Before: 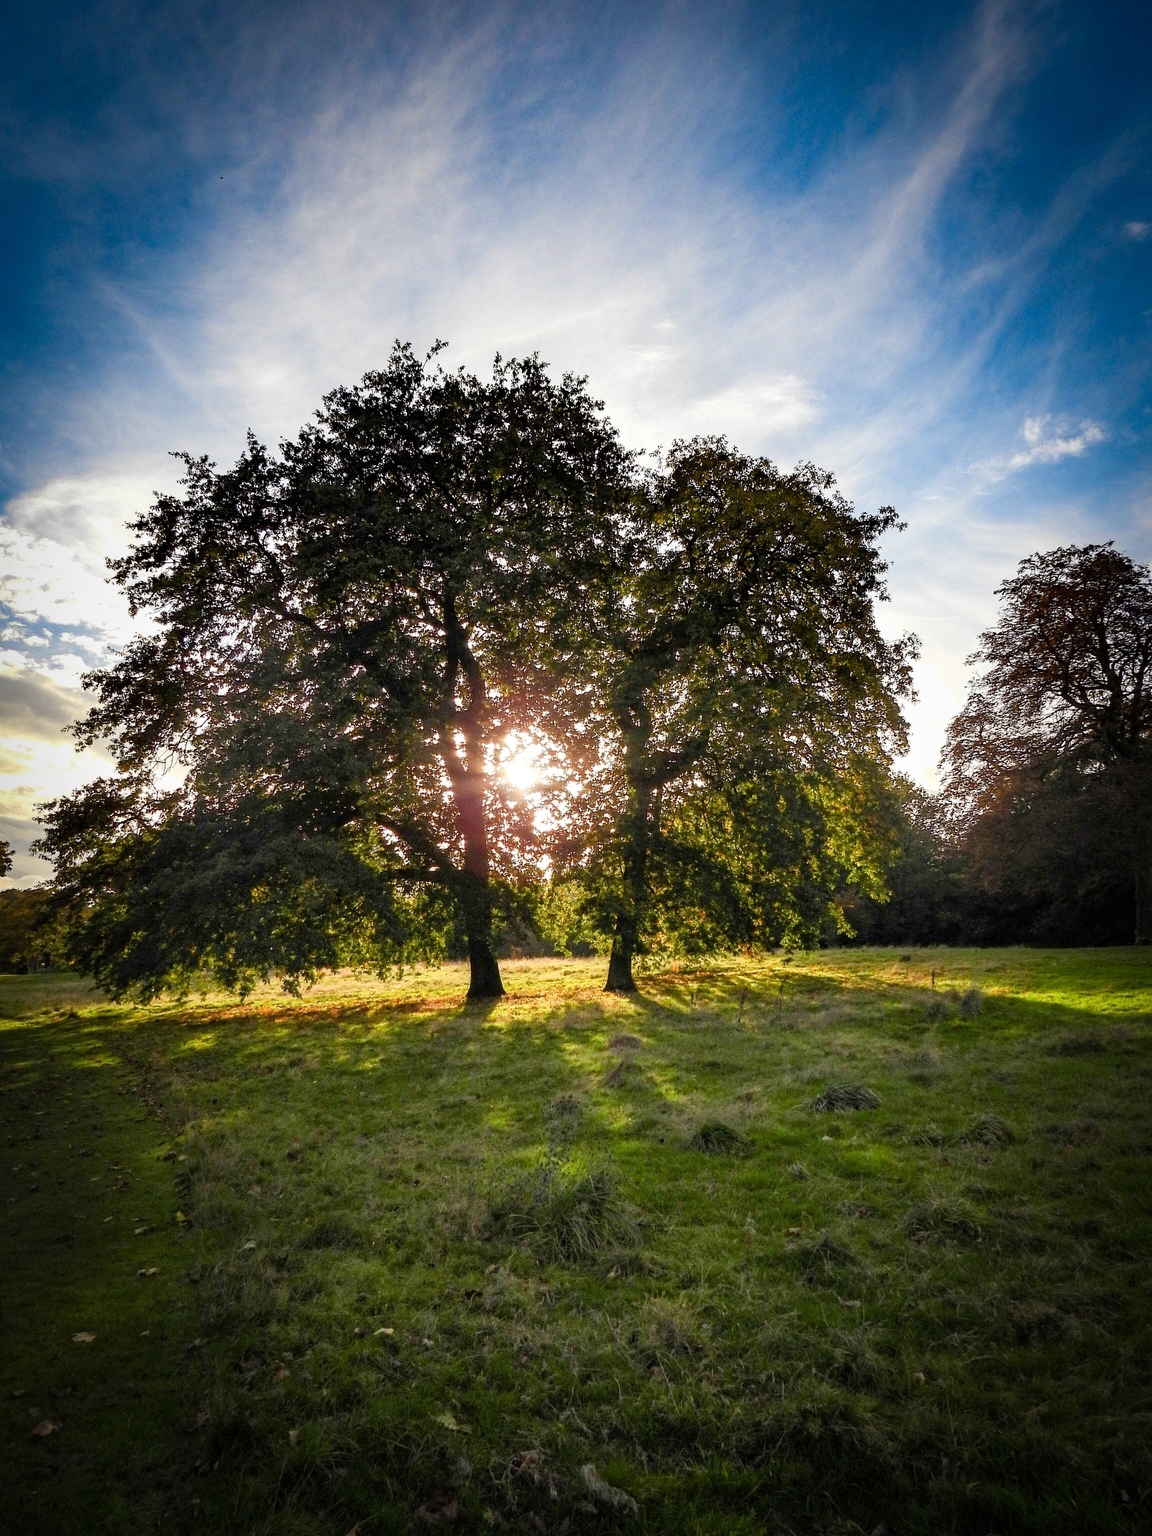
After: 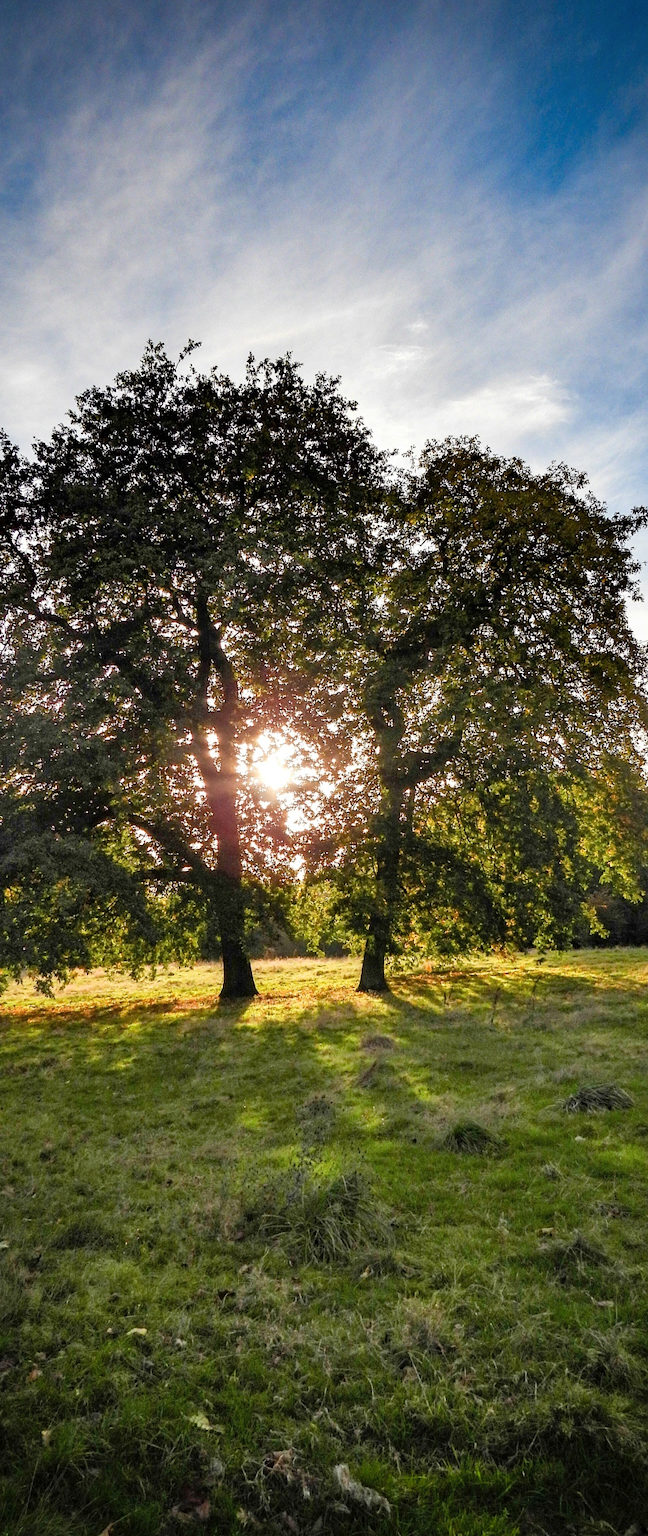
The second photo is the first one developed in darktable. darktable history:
crop: left 21.496%, right 22.254%
shadows and highlights: soften with gaussian
